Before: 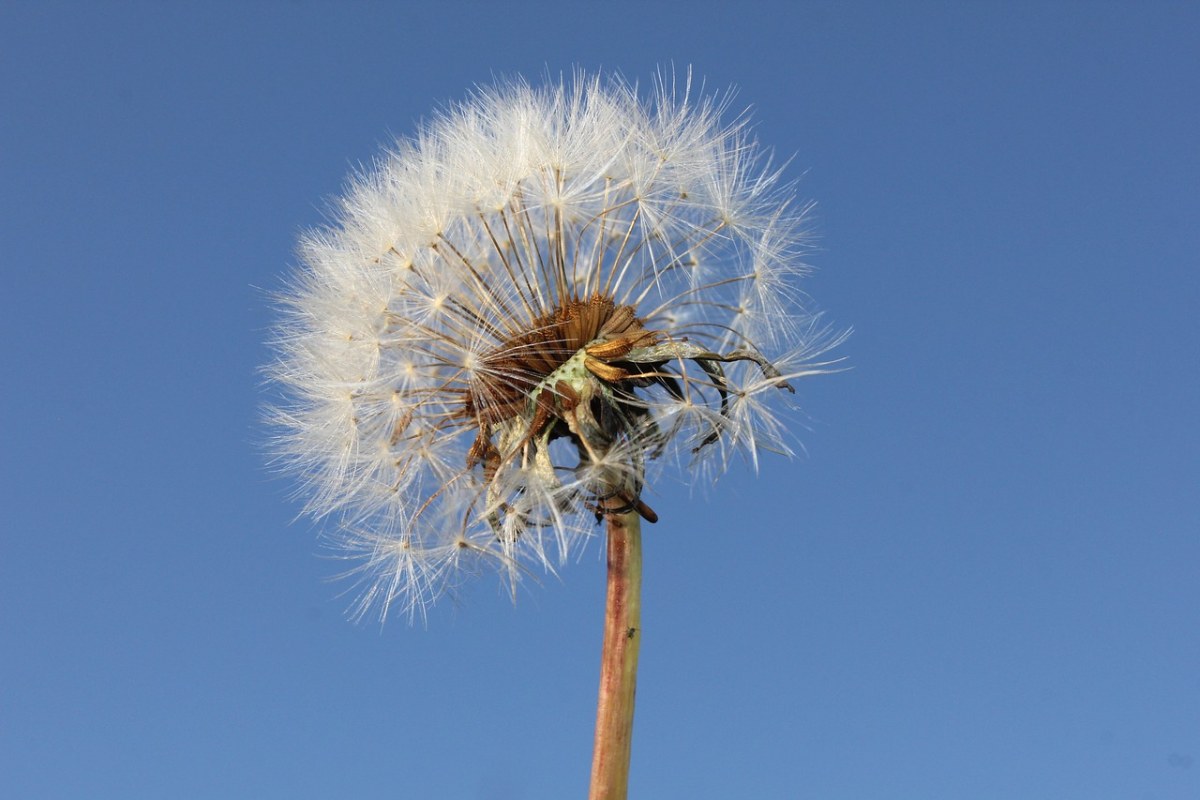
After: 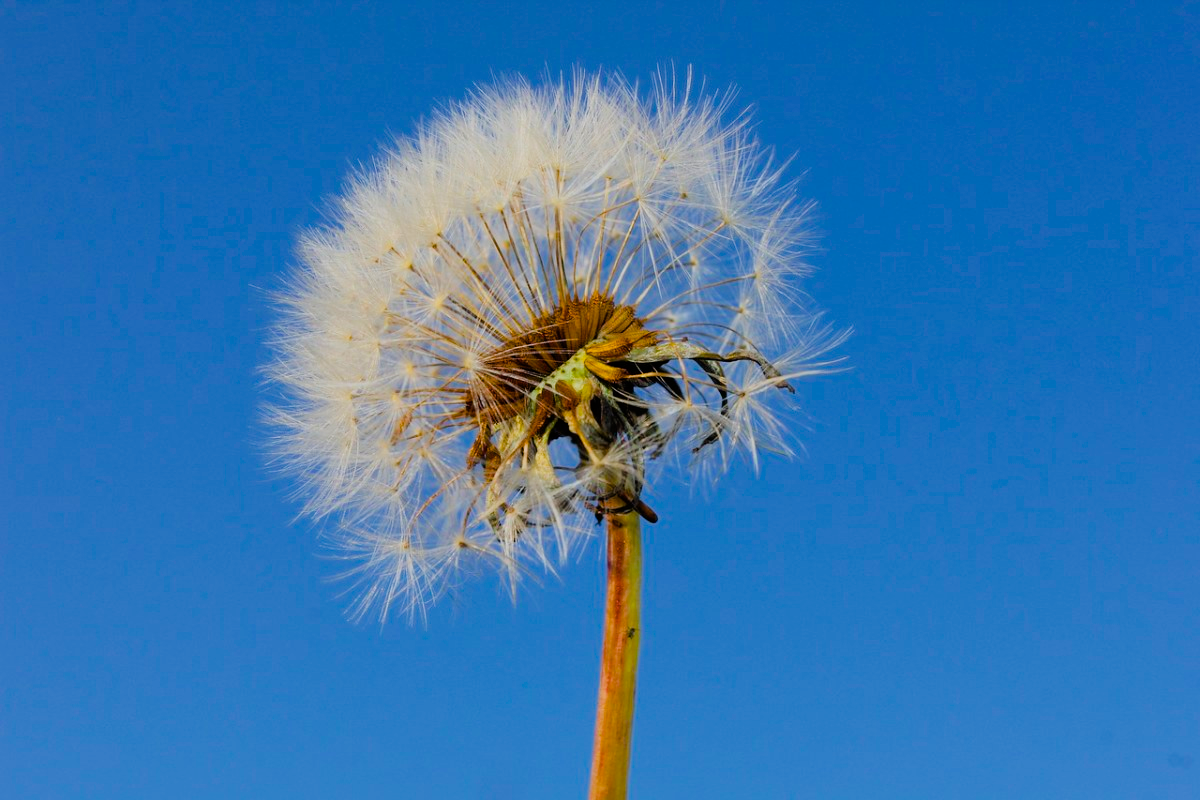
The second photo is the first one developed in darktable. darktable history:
filmic rgb: black relative exposure -7.65 EV, white relative exposure 4.56 EV, hardness 3.61
color balance rgb: linear chroma grading › global chroma 25%, perceptual saturation grading › global saturation 50%
